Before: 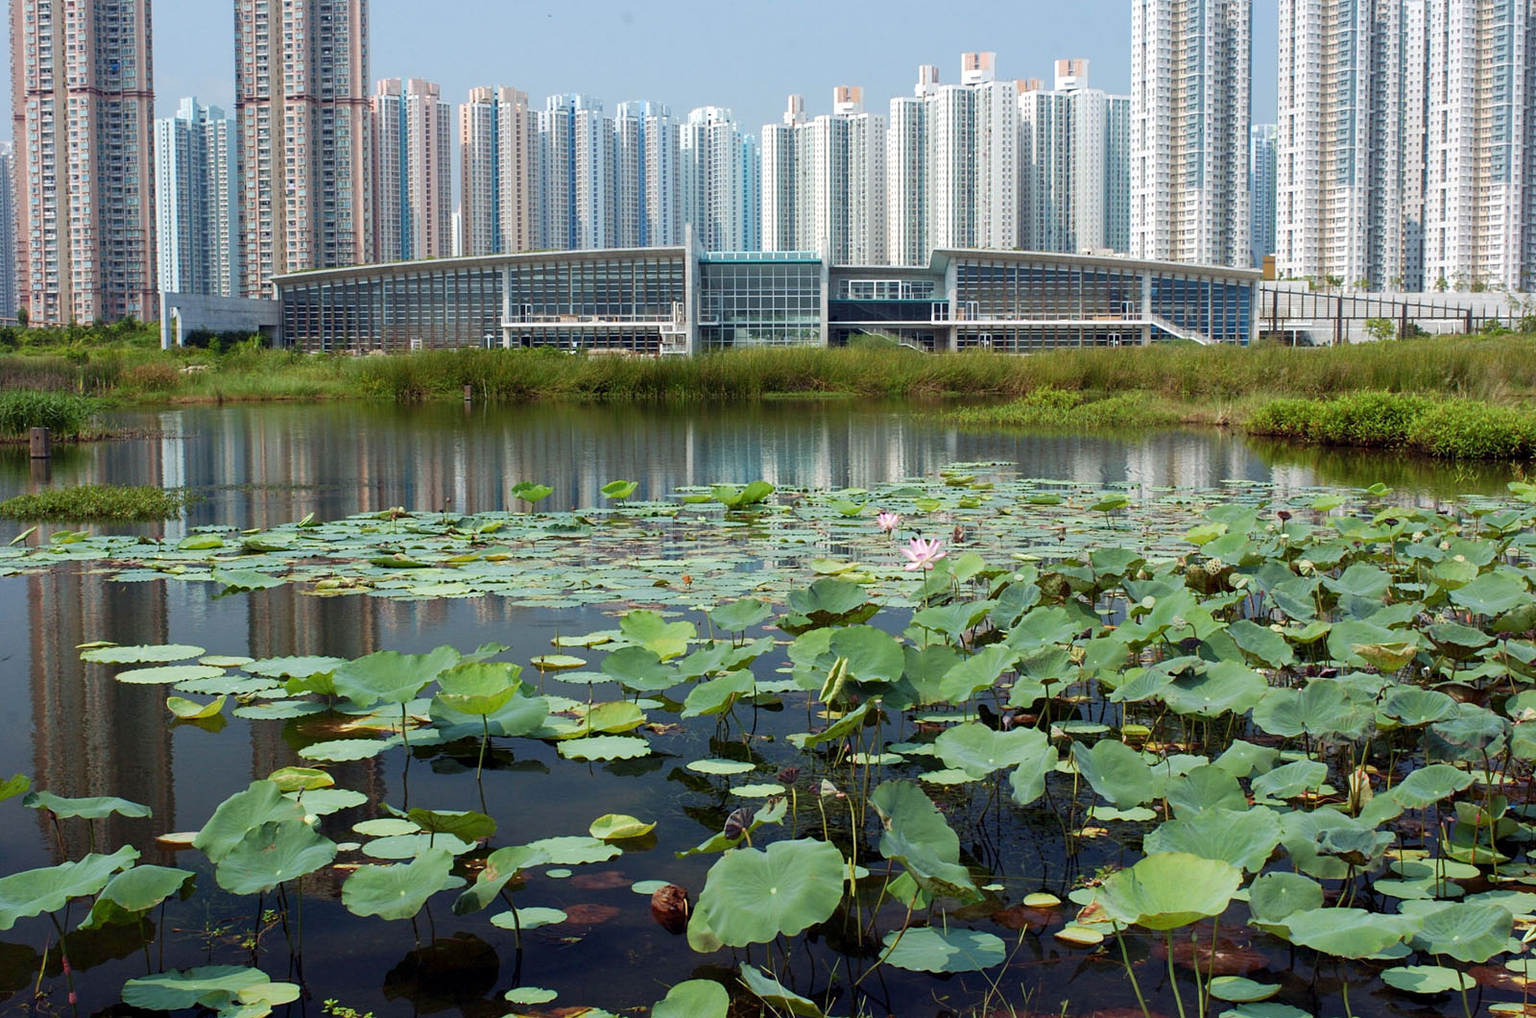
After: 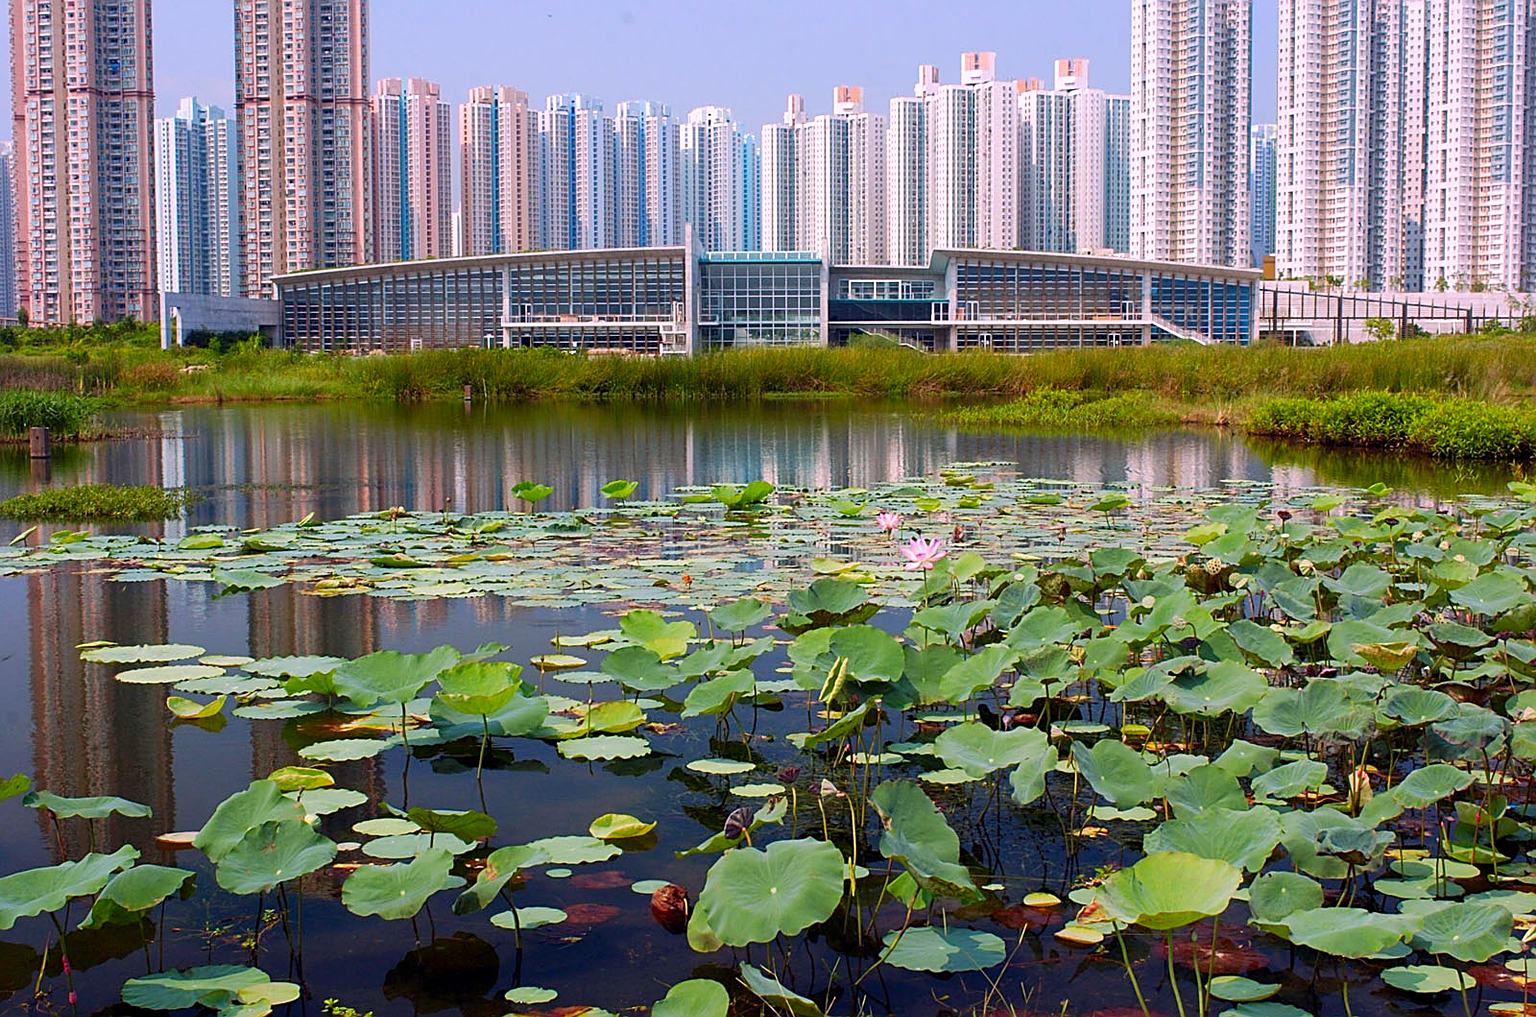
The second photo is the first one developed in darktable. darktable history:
sharpen: on, module defaults
color correction: highlights a* 11.59, highlights b* -3.7, saturation 1.5
